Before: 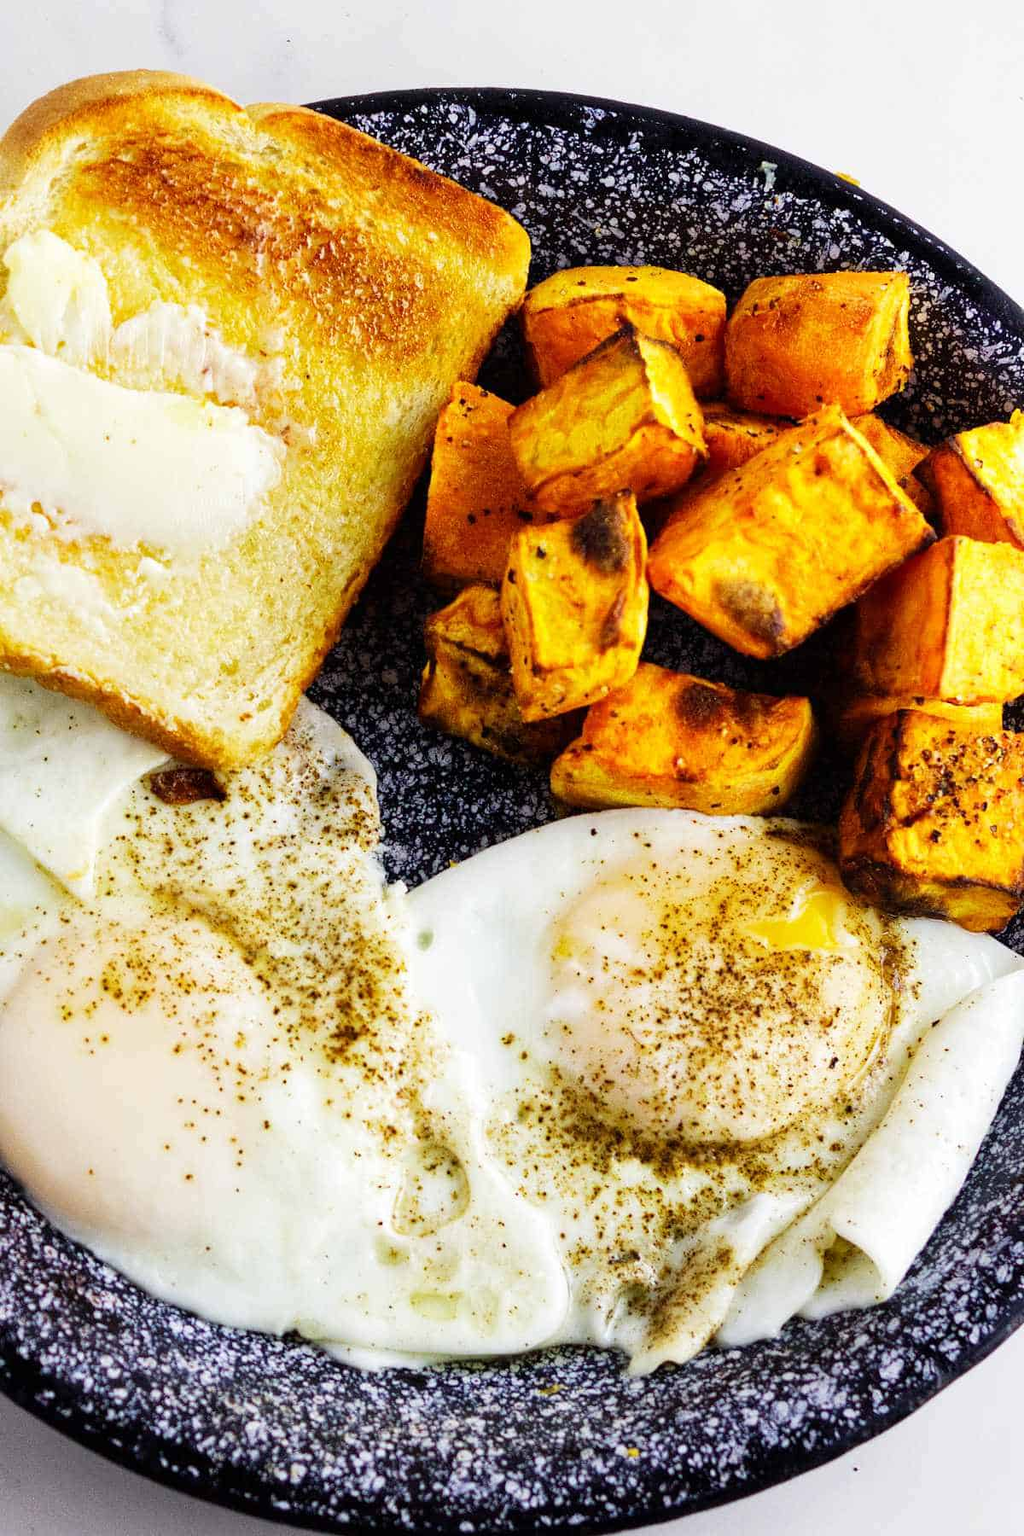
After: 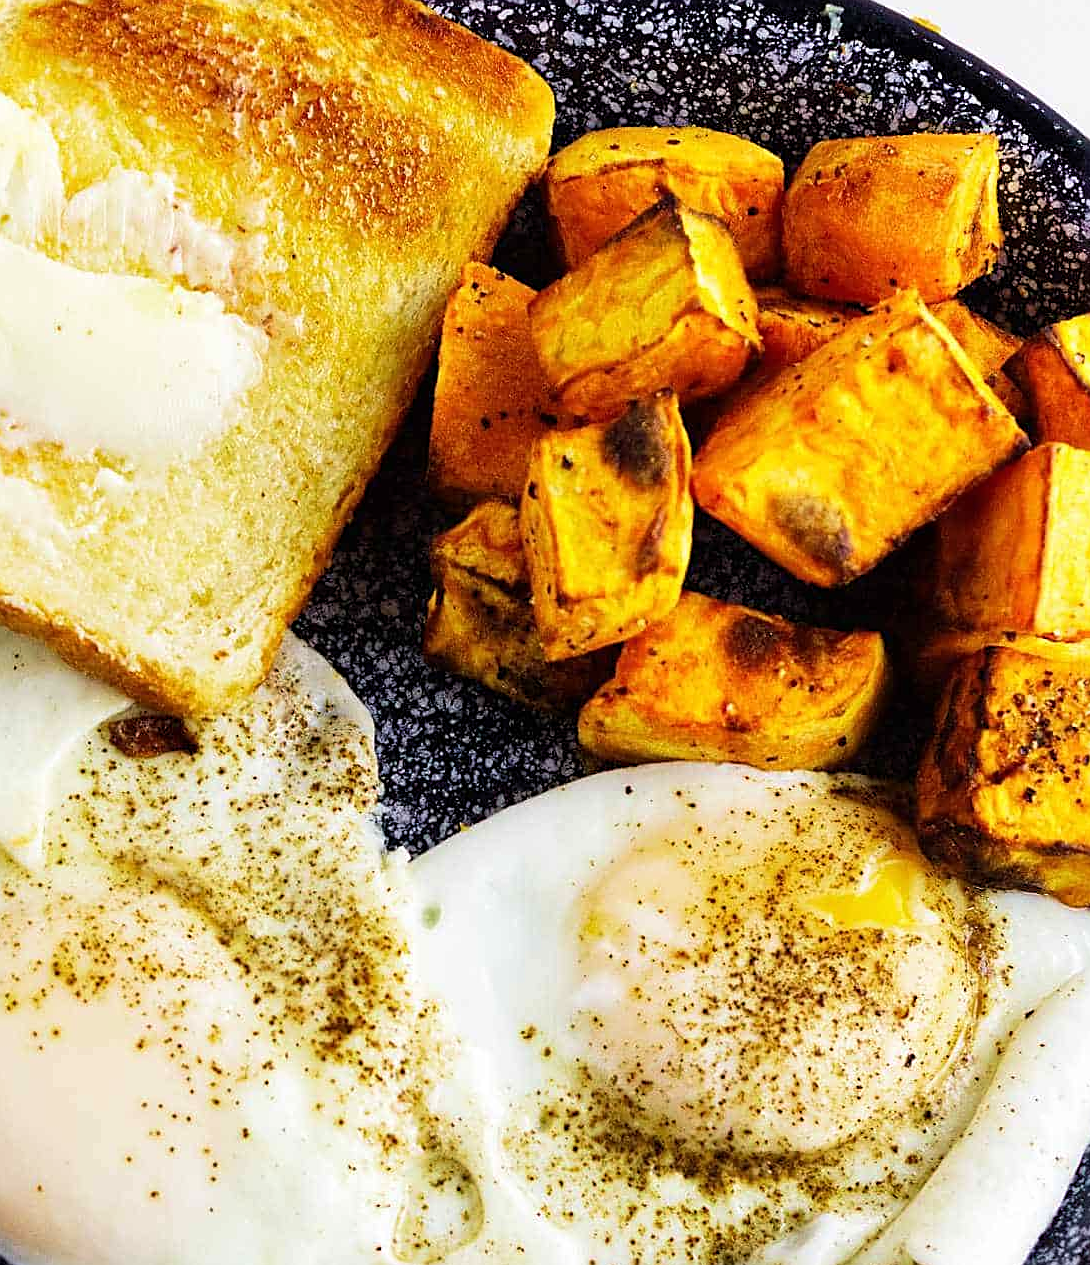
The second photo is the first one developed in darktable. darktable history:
levels: mode automatic
crop: left 5.596%, top 10.314%, right 3.534%, bottom 19.395%
velvia: on, module defaults
sharpen: radius 1.967
